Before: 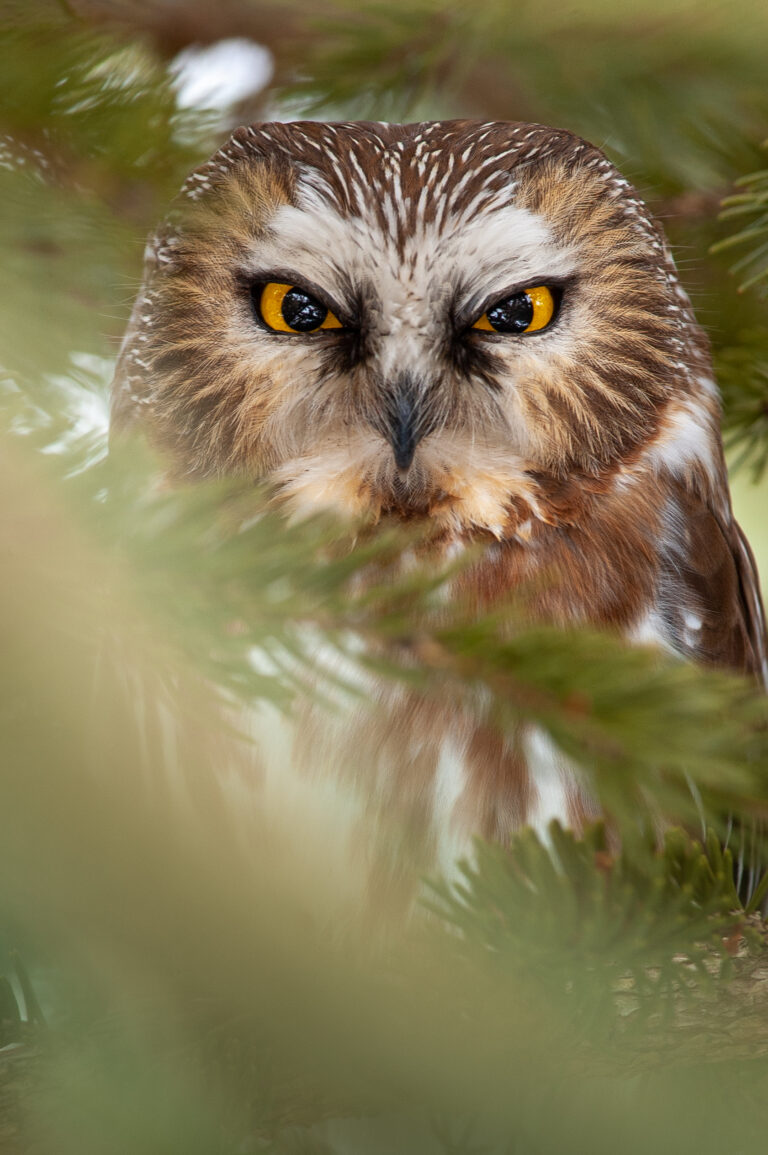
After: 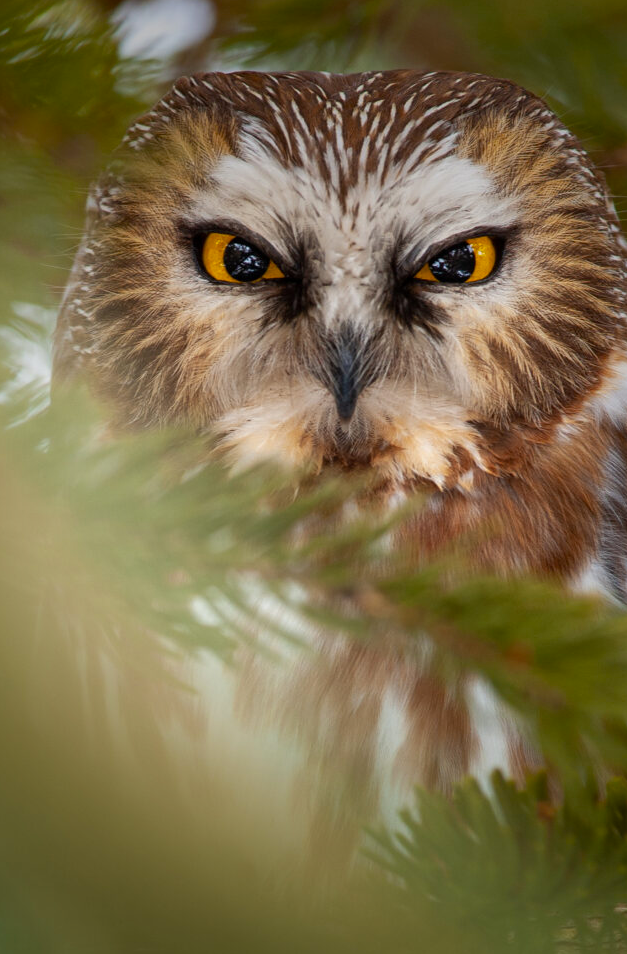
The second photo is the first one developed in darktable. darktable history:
vignetting: fall-off start 34.55%, fall-off radius 64.43%, saturation 0.387, width/height ratio 0.953
crop and rotate: left 7.658%, top 4.374%, right 10.592%, bottom 12.974%
